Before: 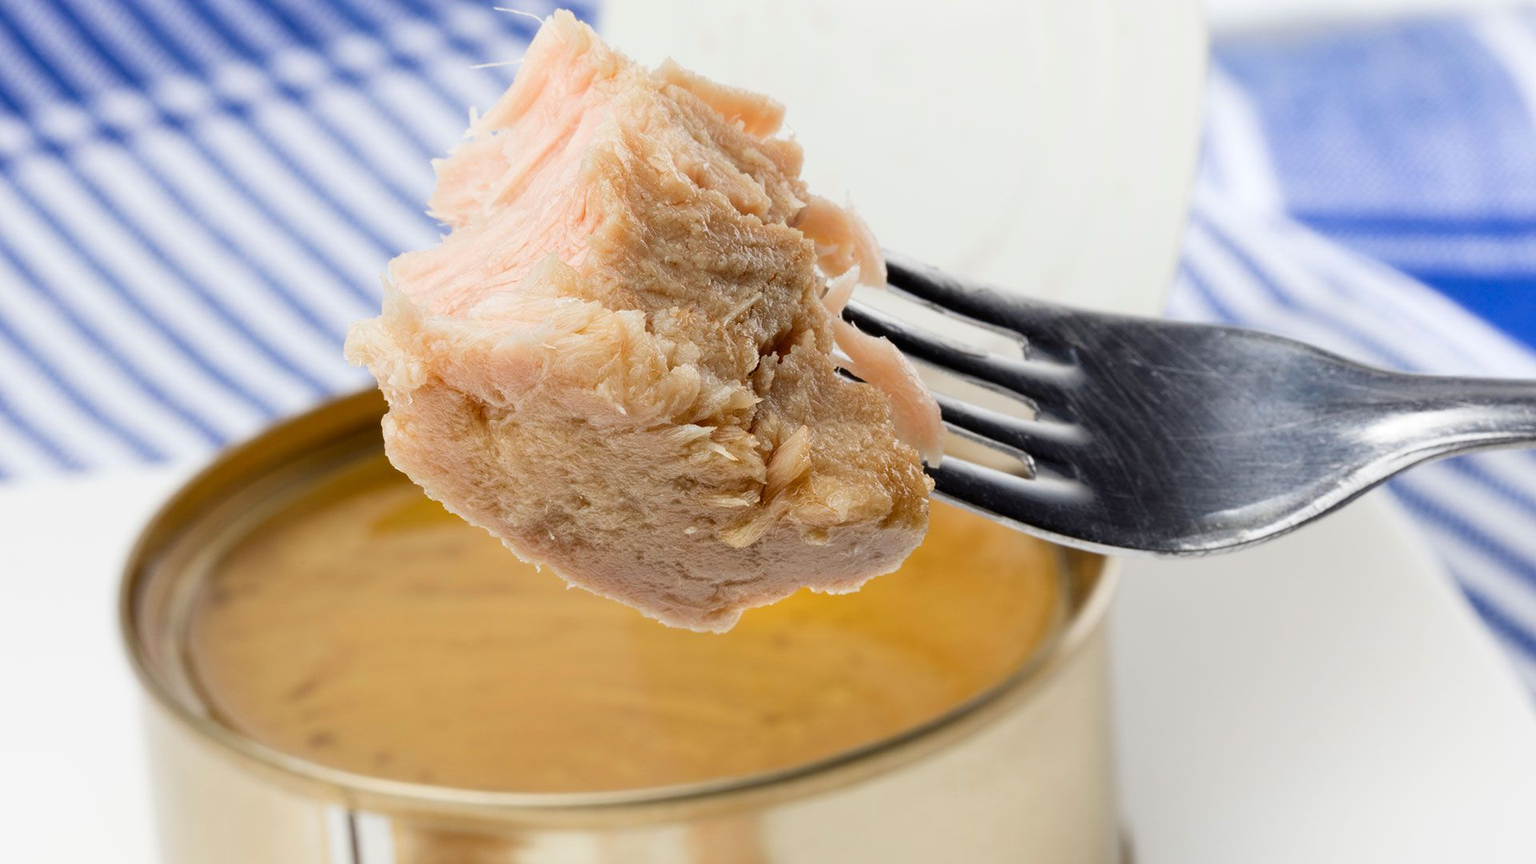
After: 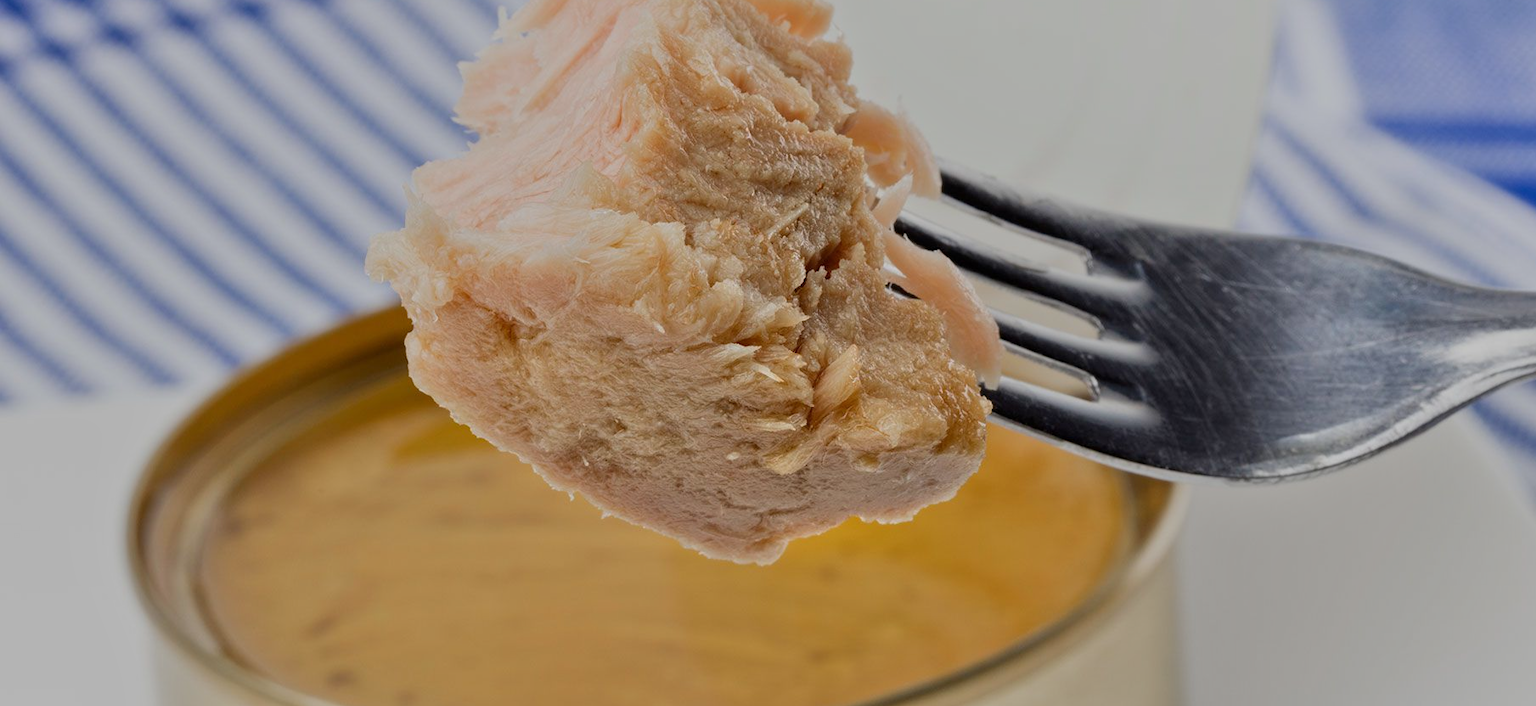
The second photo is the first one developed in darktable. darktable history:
crop and rotate: angle 0.03°, top 11.643%, right 5.651%, bottom 11.189%
tone equalizer: -8 EV -0.002 EV, -7 EV 0.005 EV, -6 EV -0.008 EV, -5 EV 0.007 EV, -4 EV -0.042 EV, -3 EV -0.233 EV, -2 EV -0.662 EV, -1 EV -0.983 EV, +0 EV -0.969 EV, smoothing diameter 2%, edges refinement/feathering 20, mask exposure compensation -1.57 EV, filter diffusion 5
